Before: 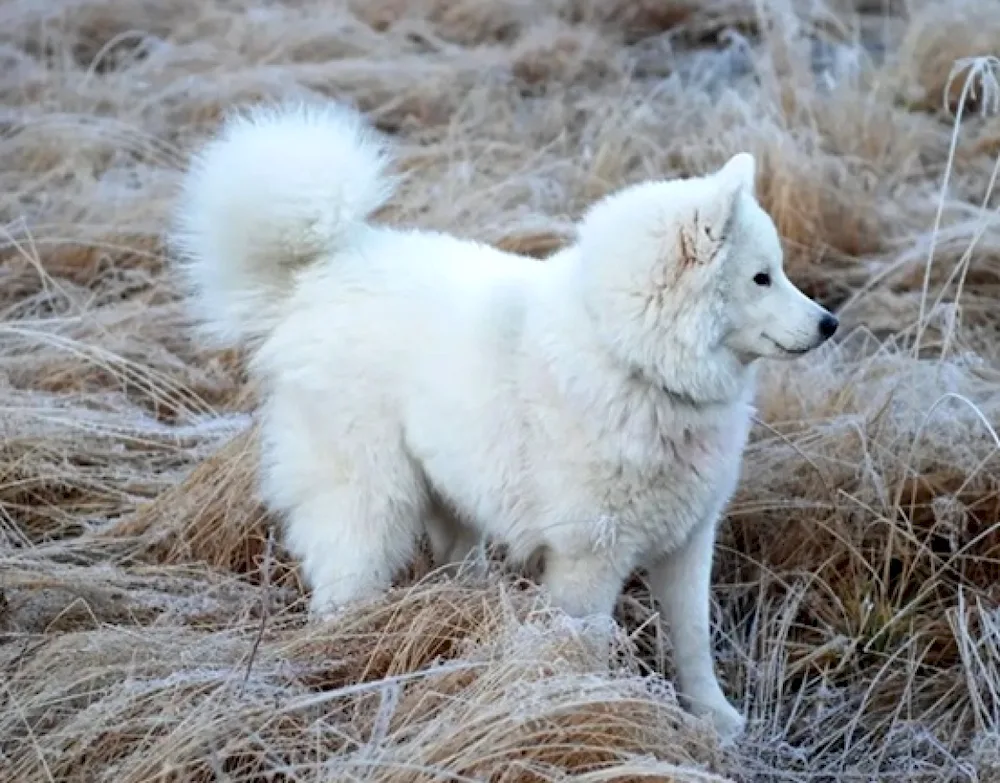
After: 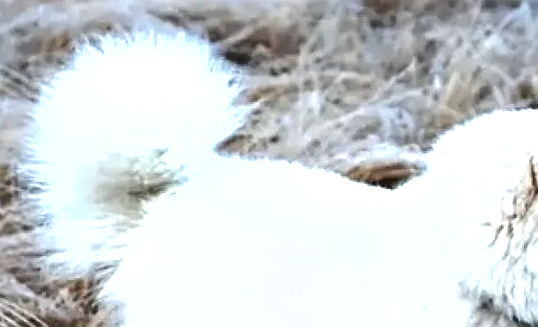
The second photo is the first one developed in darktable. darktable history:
exposure: black level correction 0, exposure 0.698 EV, compensate highlight preservation false
crop: left 15.019%, top 9.037%, right 31.143%, bottom 49.142%
shadows and highlights: white point adjustment 0.935, soften with gaussian
sharpen: on, module defaults
